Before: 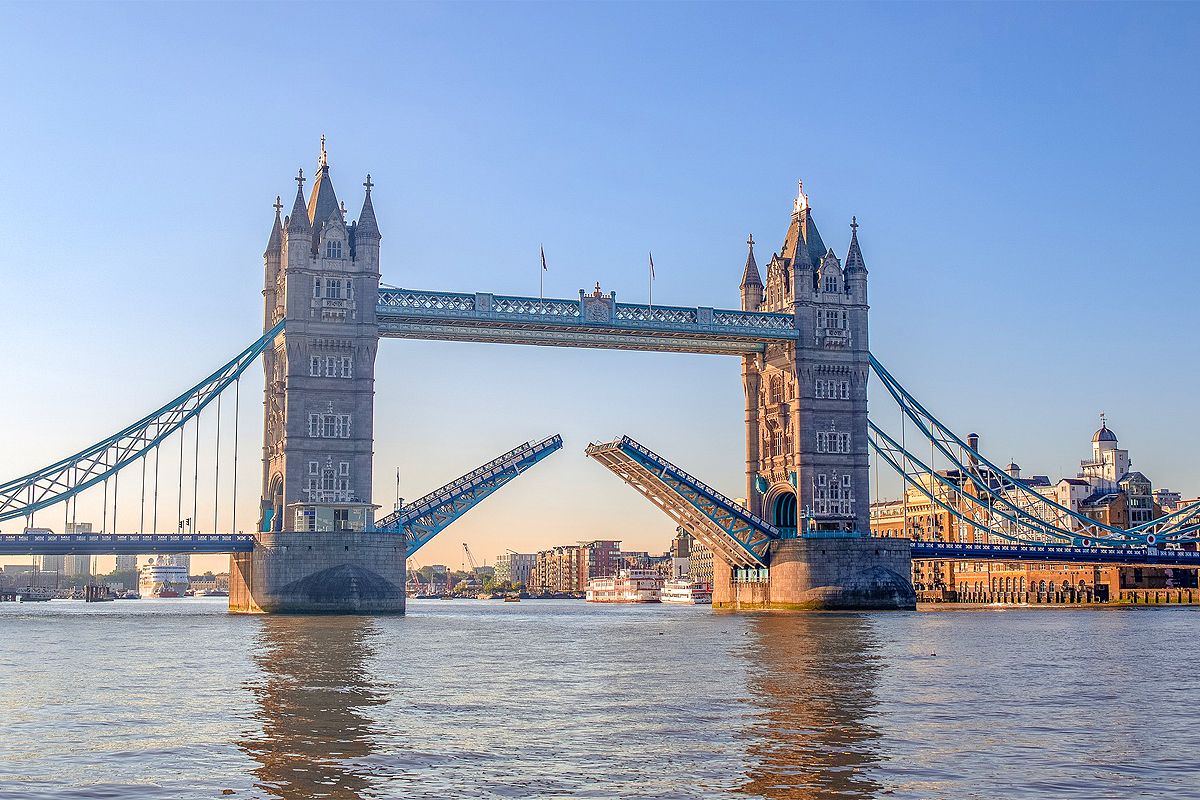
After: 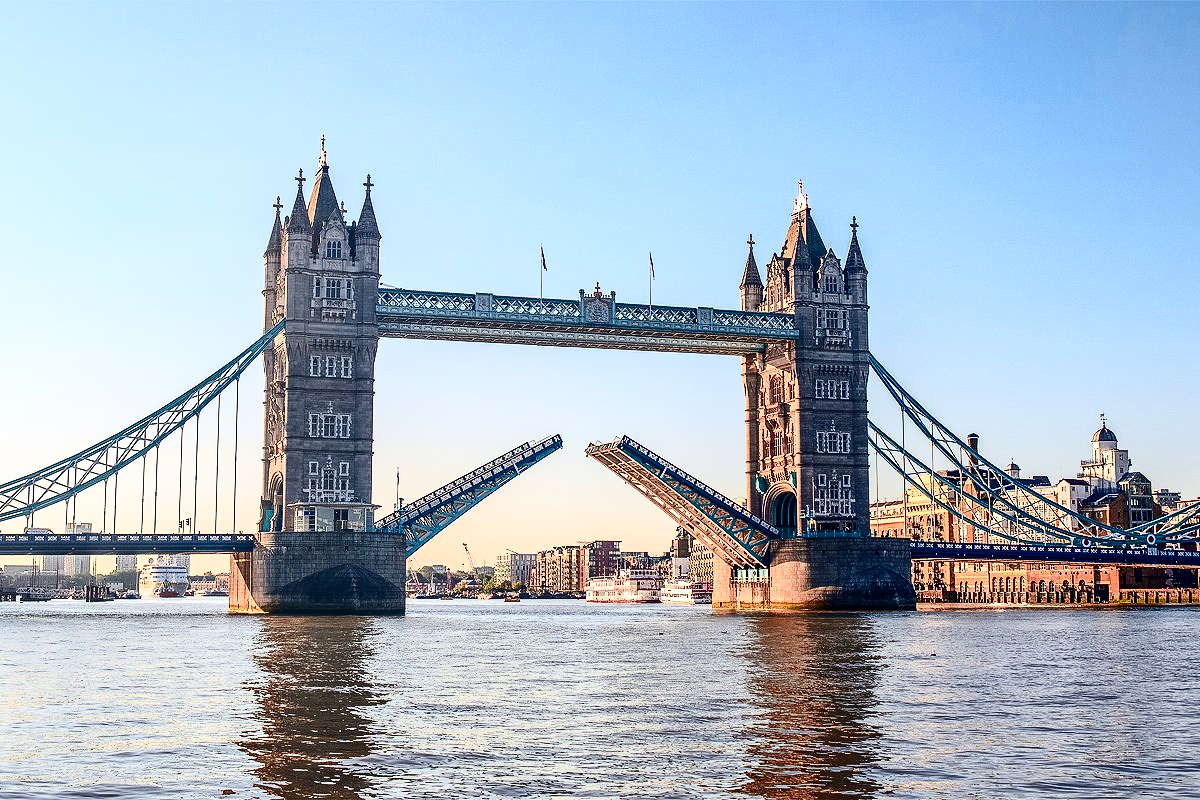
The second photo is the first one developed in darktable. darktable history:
color zones: curves: ch1 [(0.239, 0.552) (0.75, 0.5)]; ch2 [(0.25, 0.462) (0.749, 0.457)], mix 25.94%
contrast brightness saturation: contrast 0.5, saturation -0.1
shadows and highlights: shadows 25, highlights -25
